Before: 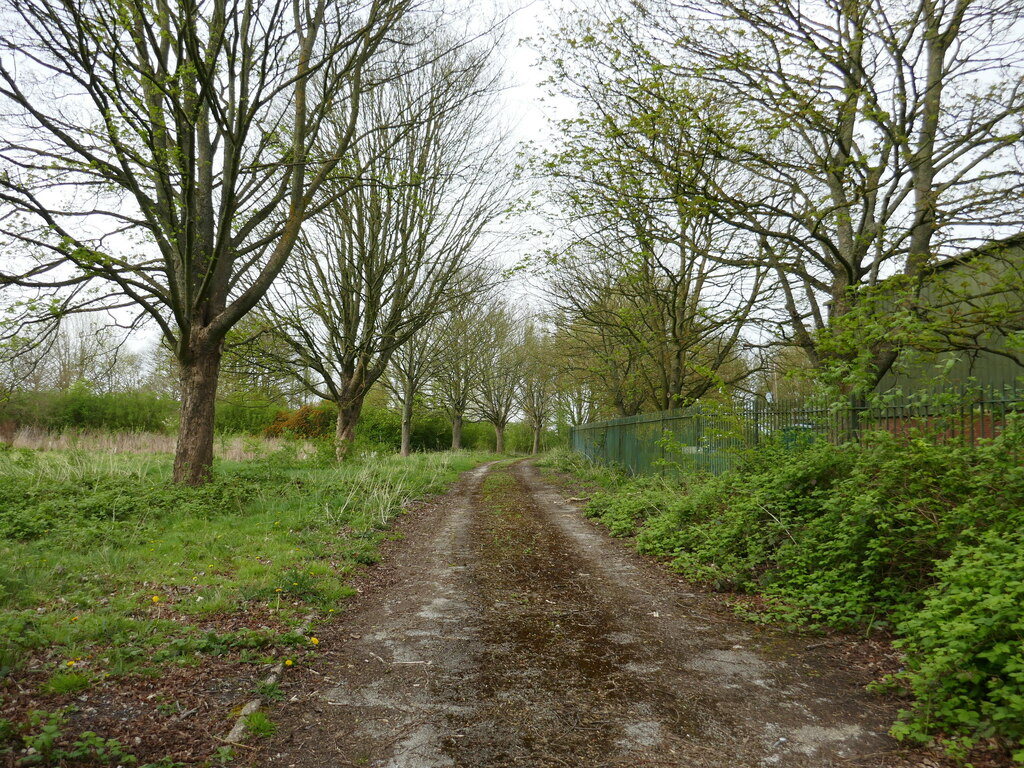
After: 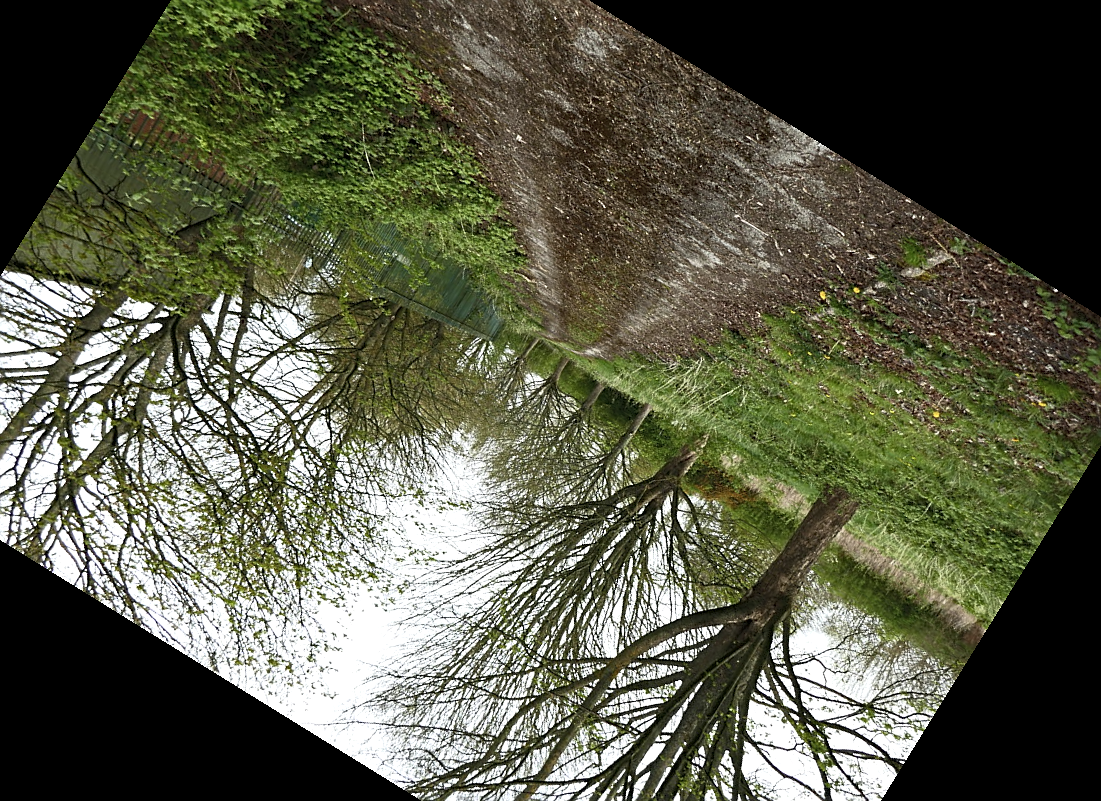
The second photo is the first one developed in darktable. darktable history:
exposure: exposure -0.028 EV, compensate highlight preservation false
contrast brightness saturation: contrast 0.105, saturation -0.163
crop and rotate: angle 148.26°, left 9.19%, top 15.621%, right 4.441%, bottom 17.1%
sharpen: on, module defaults
haze removal: compatibility mode true, adaptive false
tone equalizer: -8 EV -0.425 EV, -7 EV -0.372 EV, -6 EV -0.369 EV, -5 EV -0.203 EV, -3 EV 0.2 EV, -2 EV 0.355 EV, -1 EV 0.402 EV, +0 EV 0.443 EV, edges refinement/feathering 500, mask exposure compensation -1.57 EV, preserve details no
tone curve: curves: ch0 [(0, 0) (0.003, 0.013) (0.011, 0.02) (0.025, 0.037) (0.044, 0.068) (0.069, 0.108) (0.1, 0.138) (0.136, 0.168) (0.177, 0.203) (0.224, 0.241) (0.277, 0.281) (0.335, 0.328) (0.399, 0.382) (0.468, 0.448) (0.543, 0.519) (0.623, 0.603) (0.709, 0.705) (0.801, 0.808) (0.898, 0.903) (1, 1)], color space Lab, independent channels, preserve colors none
vignetting: fall-off start 116.41%, fall-off radius 58.17%, brightness -0.339
